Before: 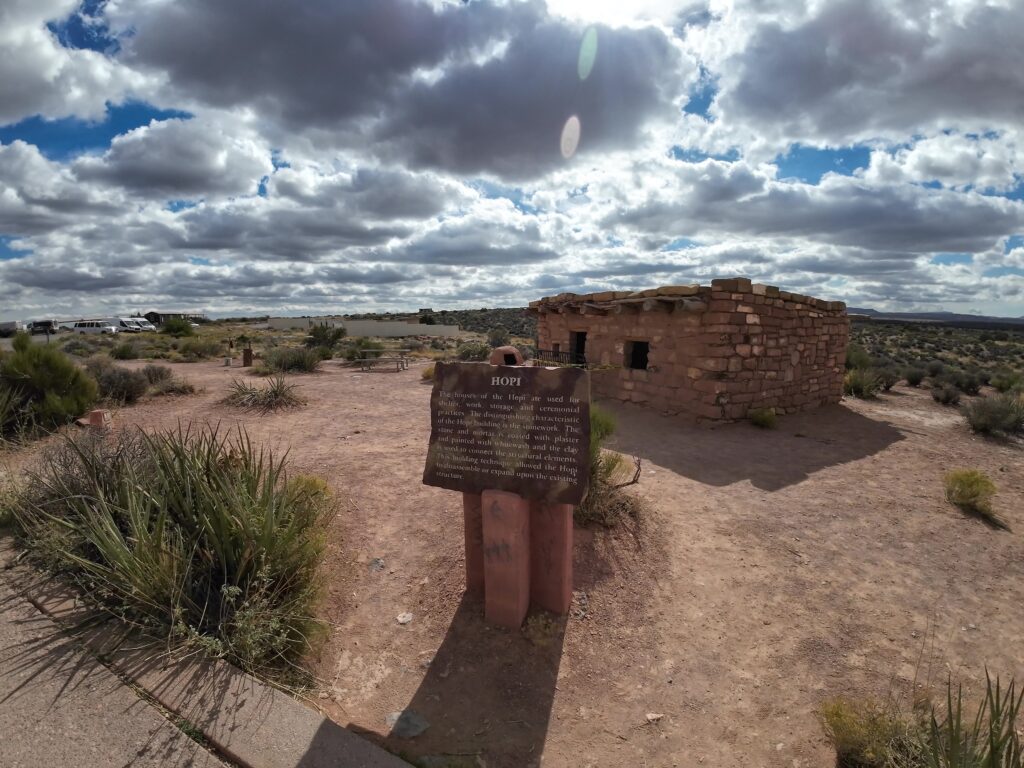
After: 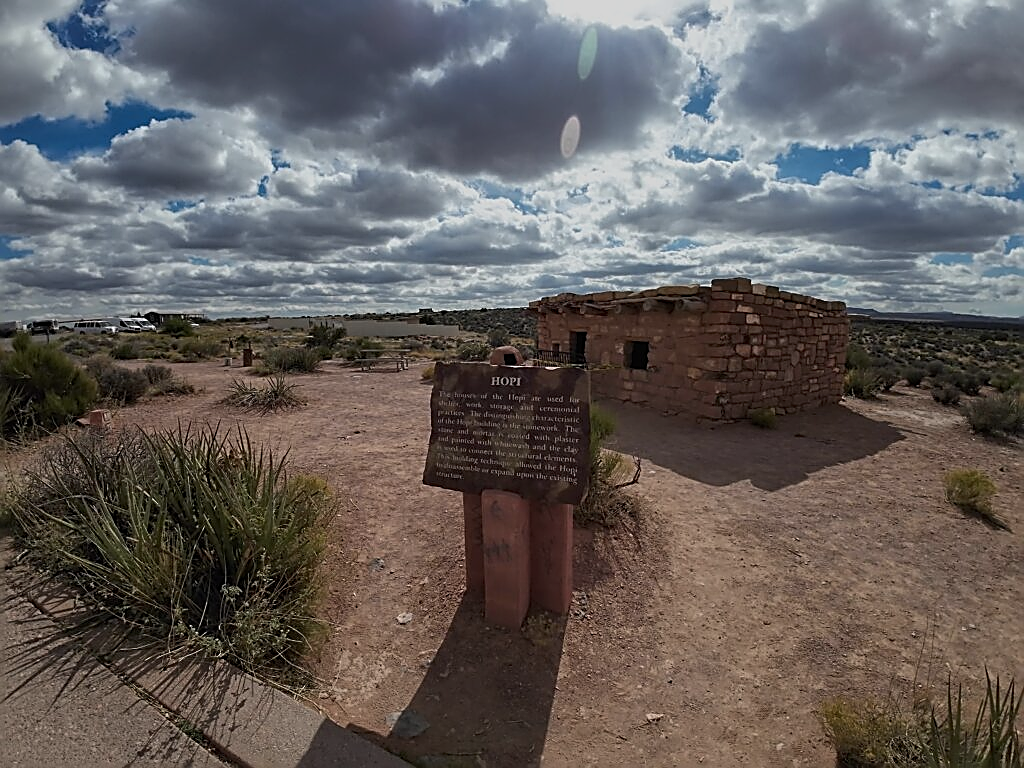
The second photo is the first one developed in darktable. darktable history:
exposure: exposure -0.582 EV, compensate highlight preservation false
sharpen: radius 1.685, amount 1.294
